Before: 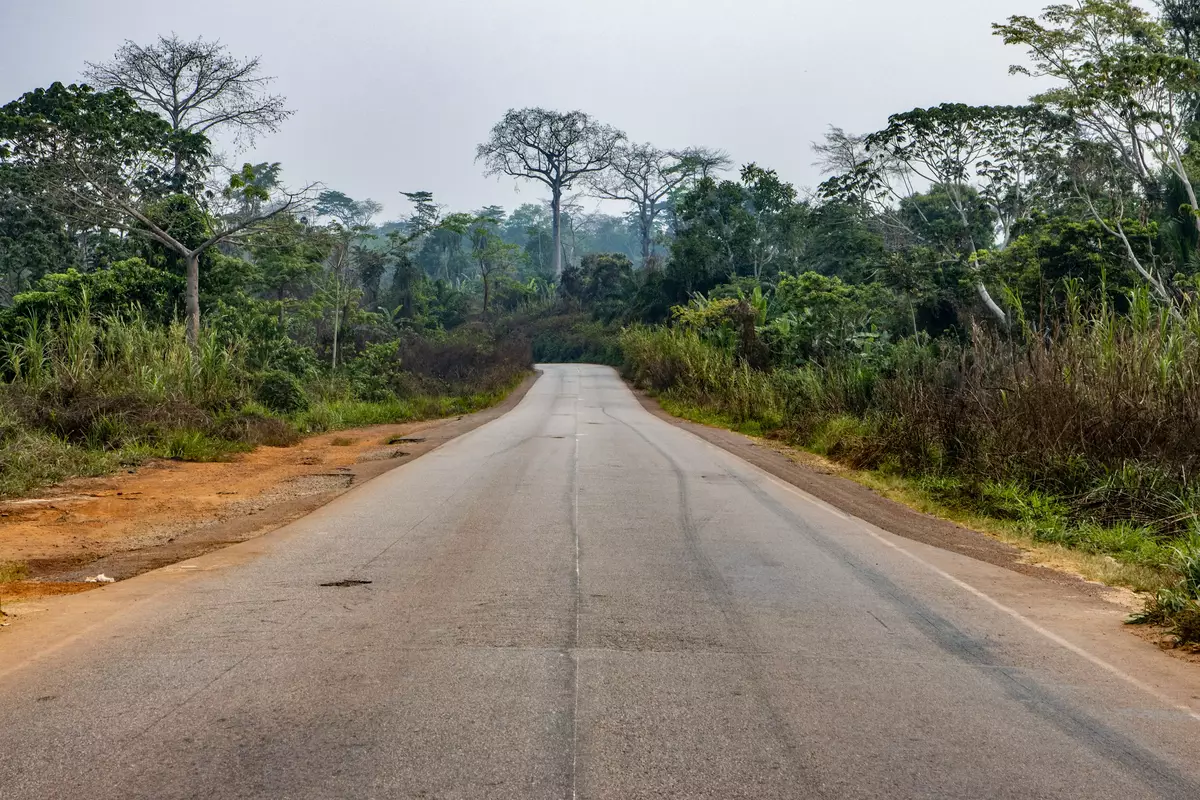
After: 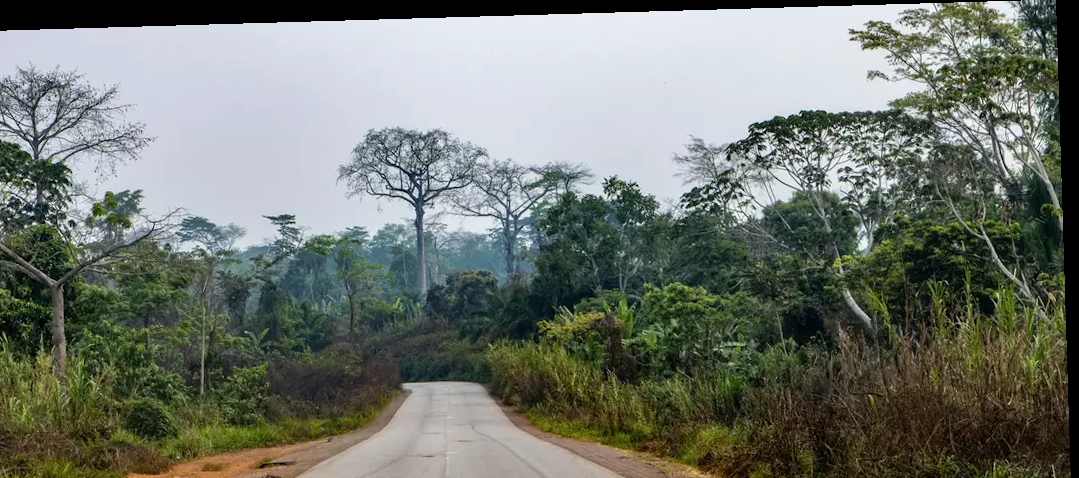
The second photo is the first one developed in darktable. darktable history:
rotate and perspective: rotation -1.77°, lens shift (horizontal) 0.004, automatic cropping off
crop and rotate: left 11.812%, bottom 42.776%
